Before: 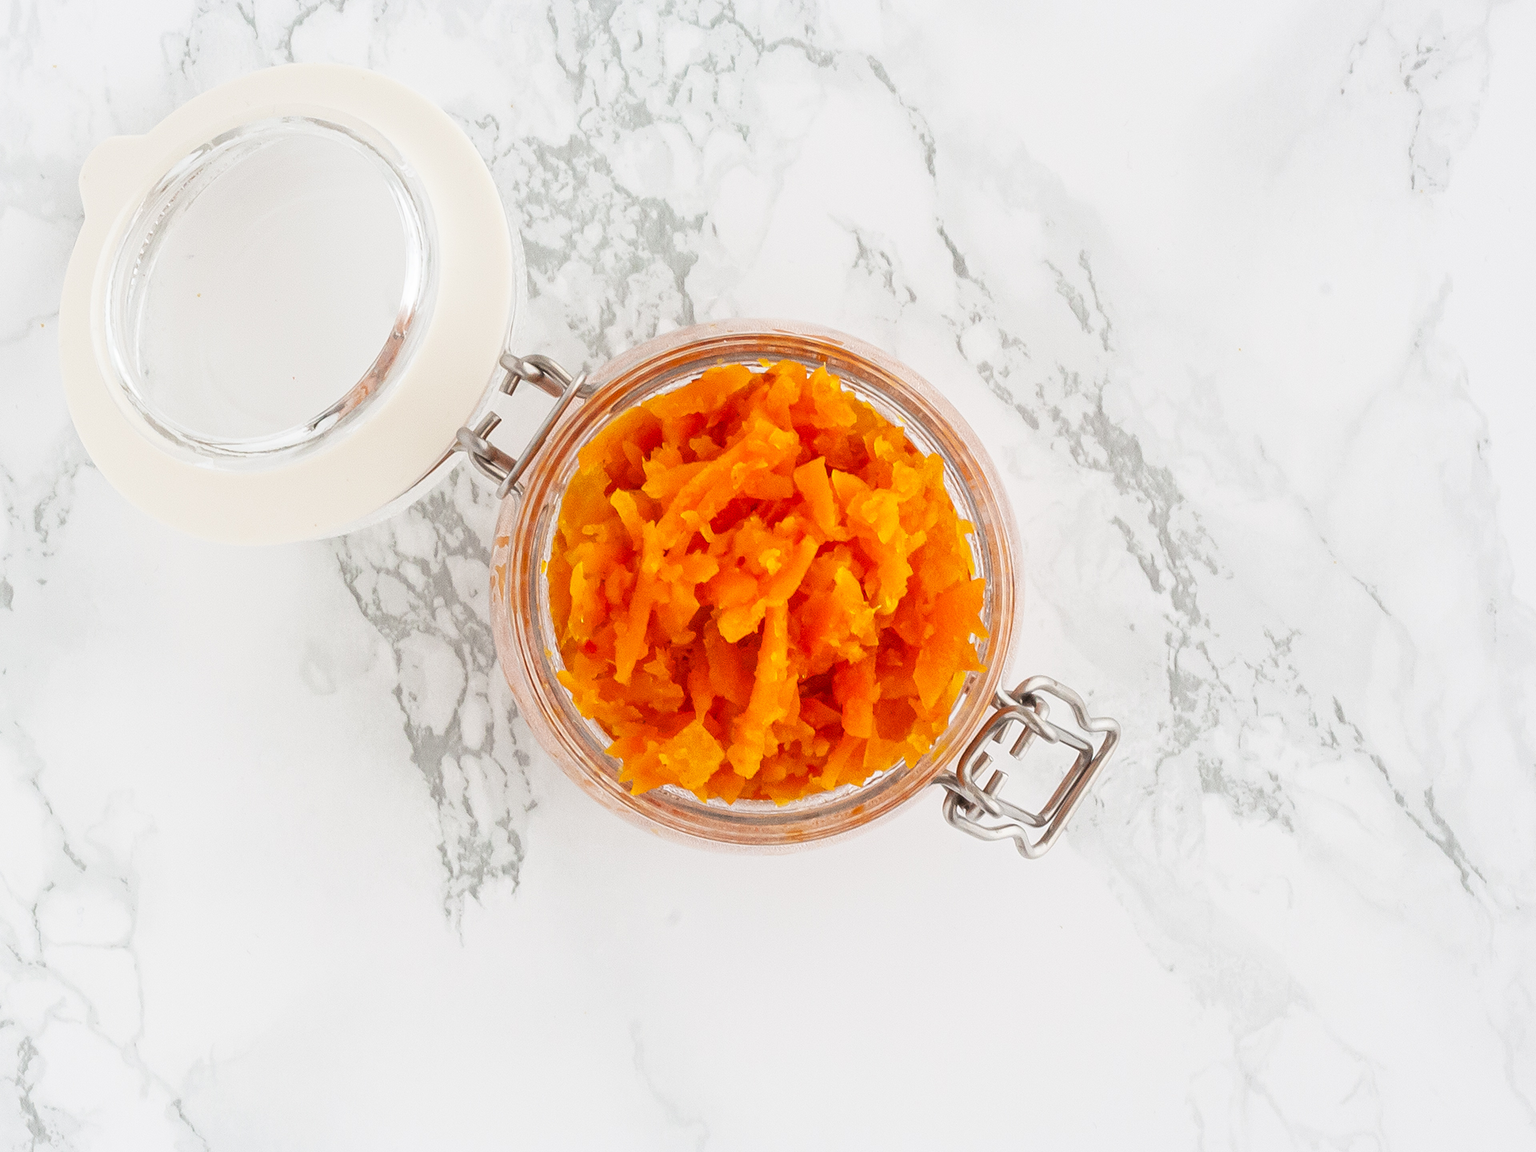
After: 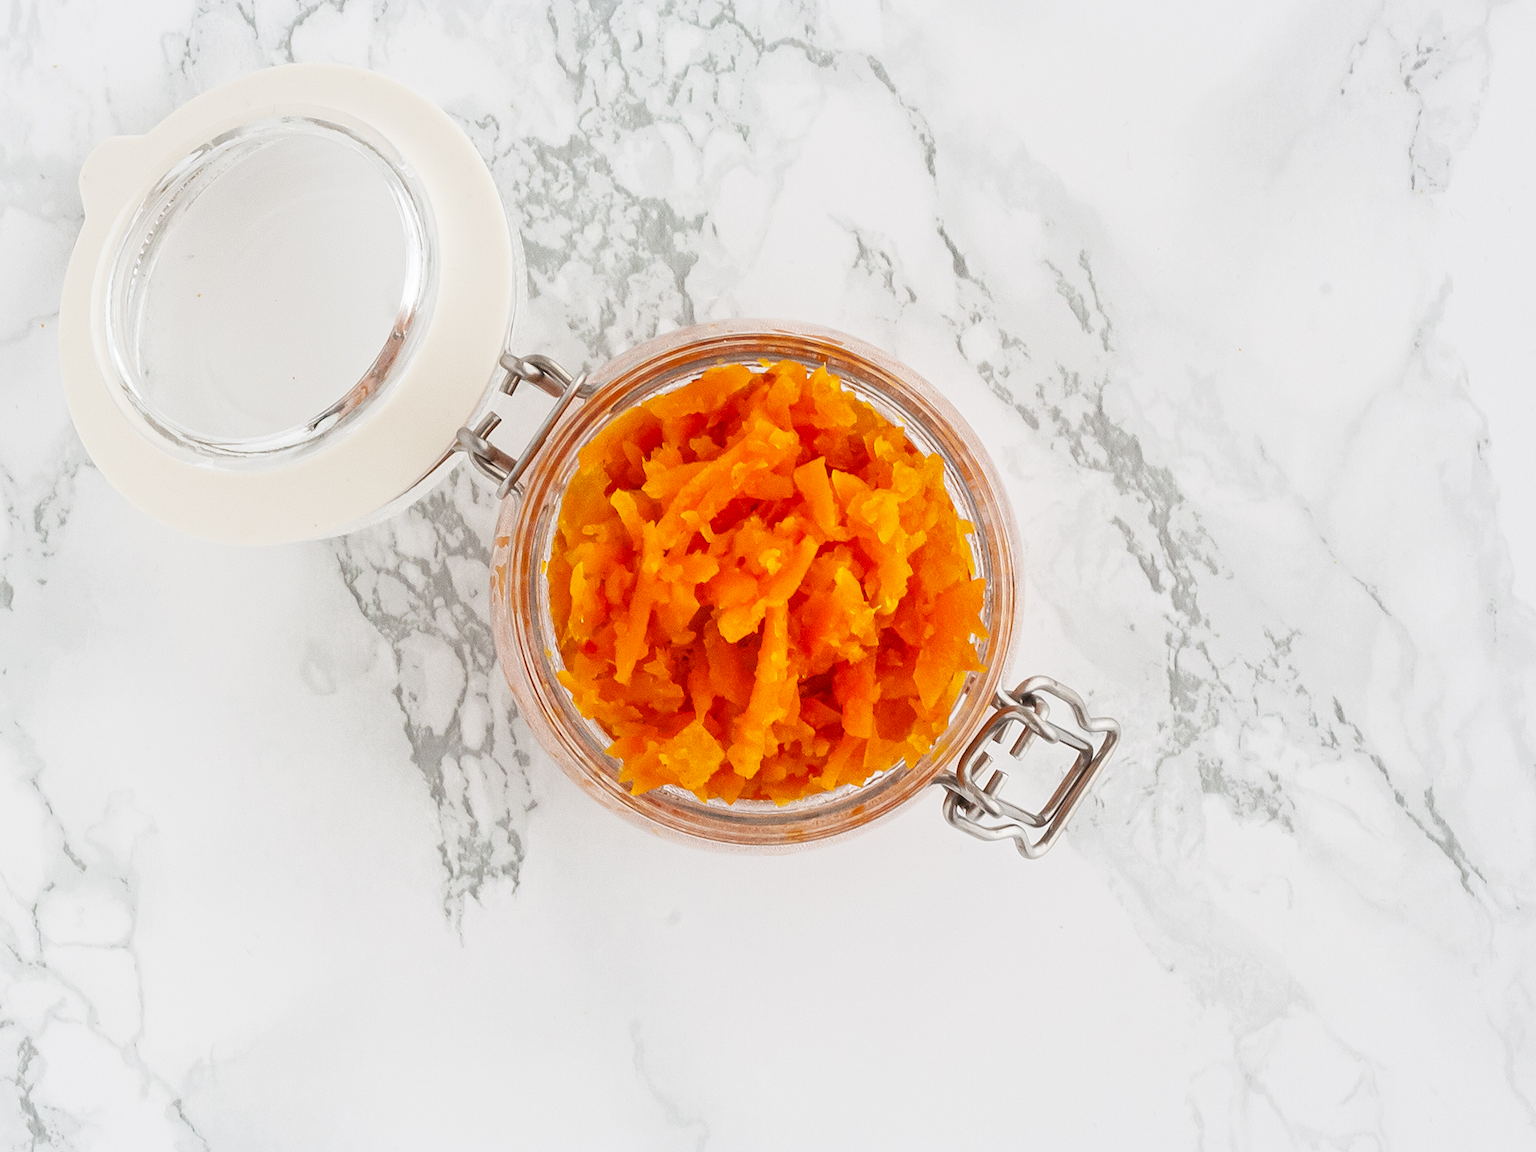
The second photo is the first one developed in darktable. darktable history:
shadows and highlights: shadows 37.79, highlights -27.78, soften with gaussian
